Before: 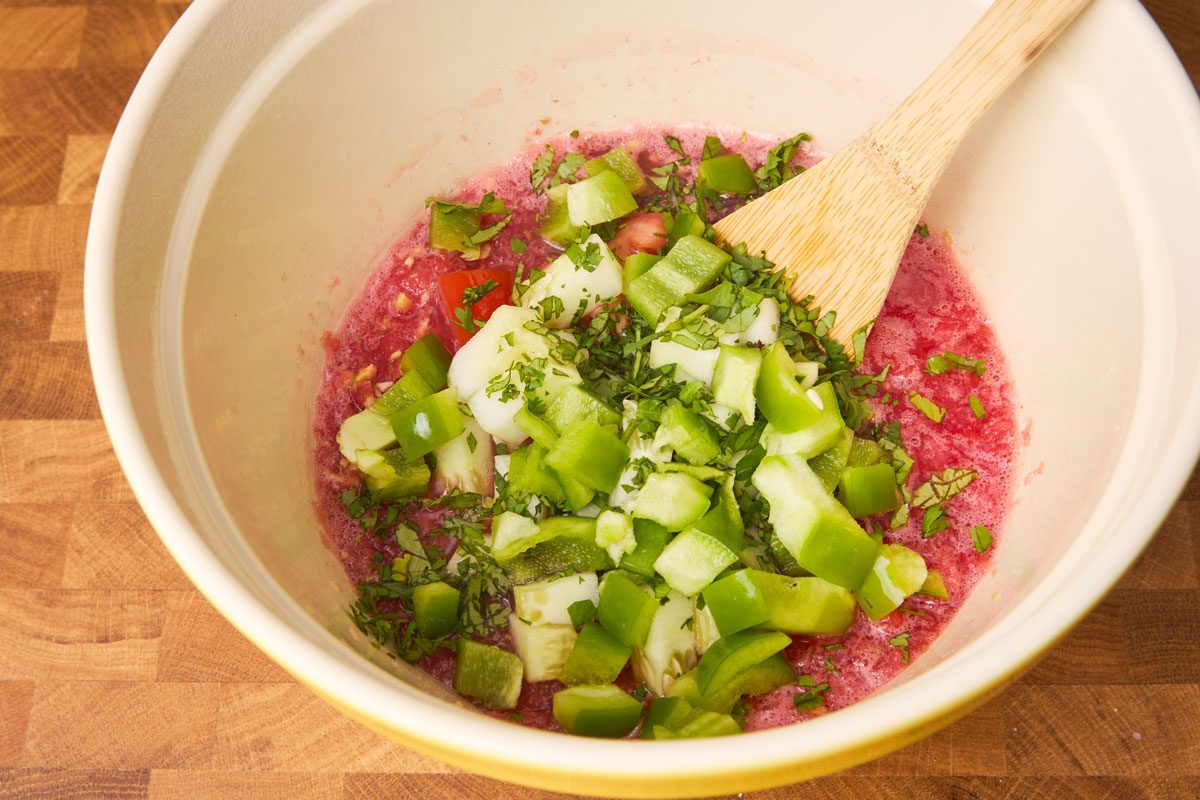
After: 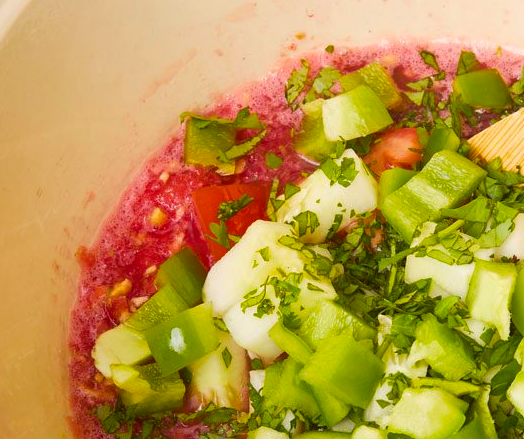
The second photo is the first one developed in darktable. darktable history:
color balance rgb: perceptual saturation grading › global saturation 25.531%
crop: left 20.447%, top 10.75%, right 35.848%, bottom 34.341%
